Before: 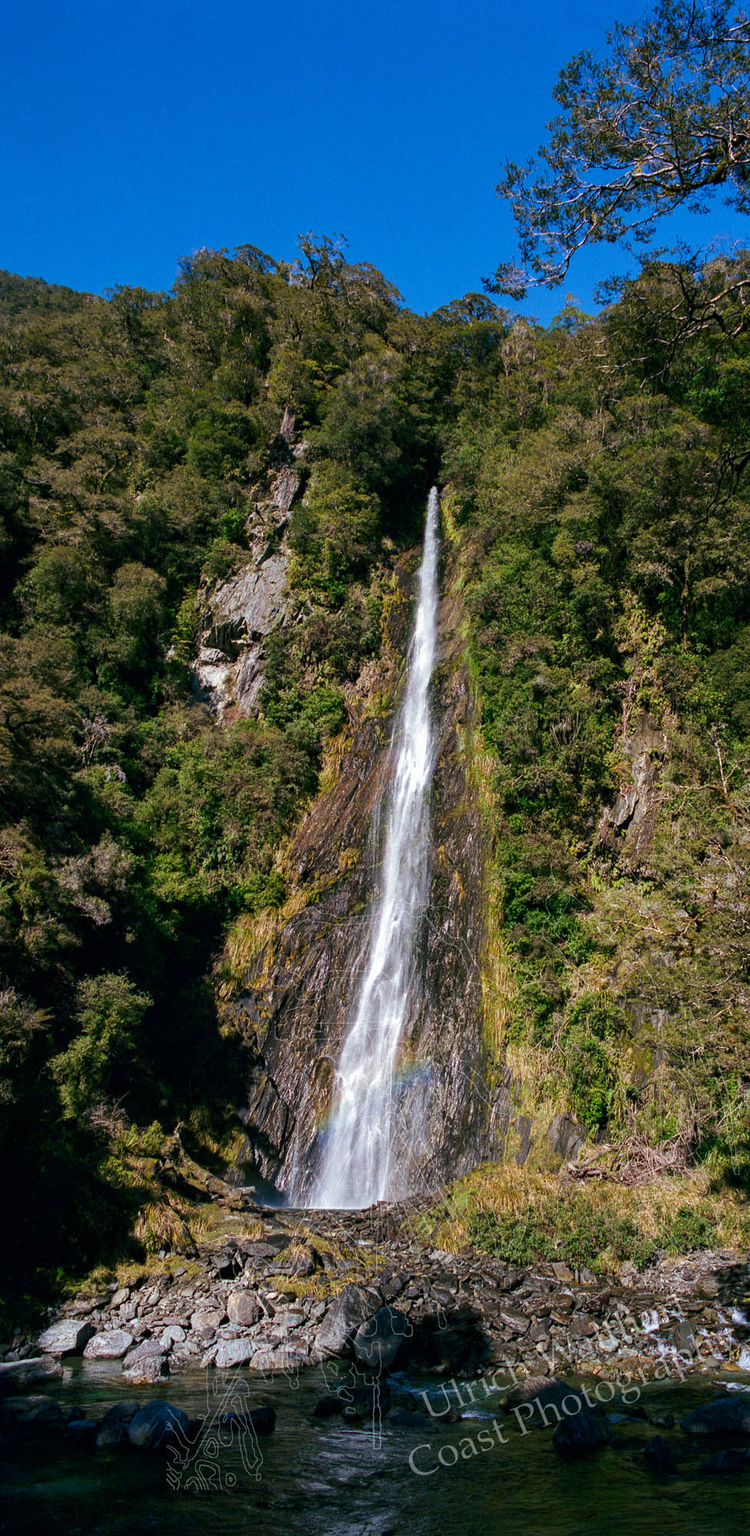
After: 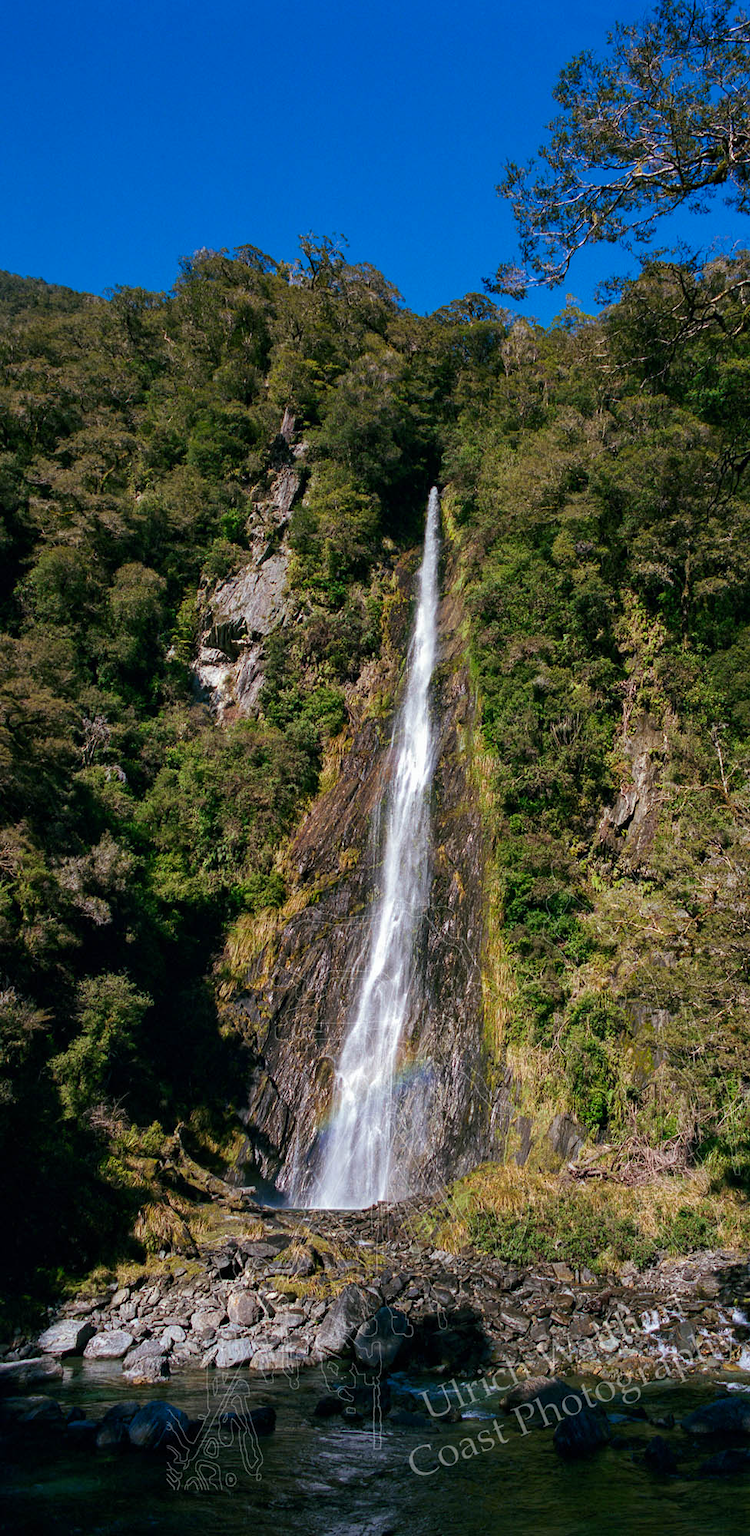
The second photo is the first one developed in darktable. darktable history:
color zones: curves: ch0 [(0, 0.5) (0.143, 0.5) (0.286, 0.5) (0.429, 0.5) (0.62, 0.489) (0.714, 0.445) (0.844, 0.496) (1, 0.5)]; ch1 [(0, 0.5) (0.143, 0.5) (0.286, 0.5) (0.429, 0.5) (0.571, 0.5) (0.714, 0.523) (0.857, 0.5) (1, 0.5)]
